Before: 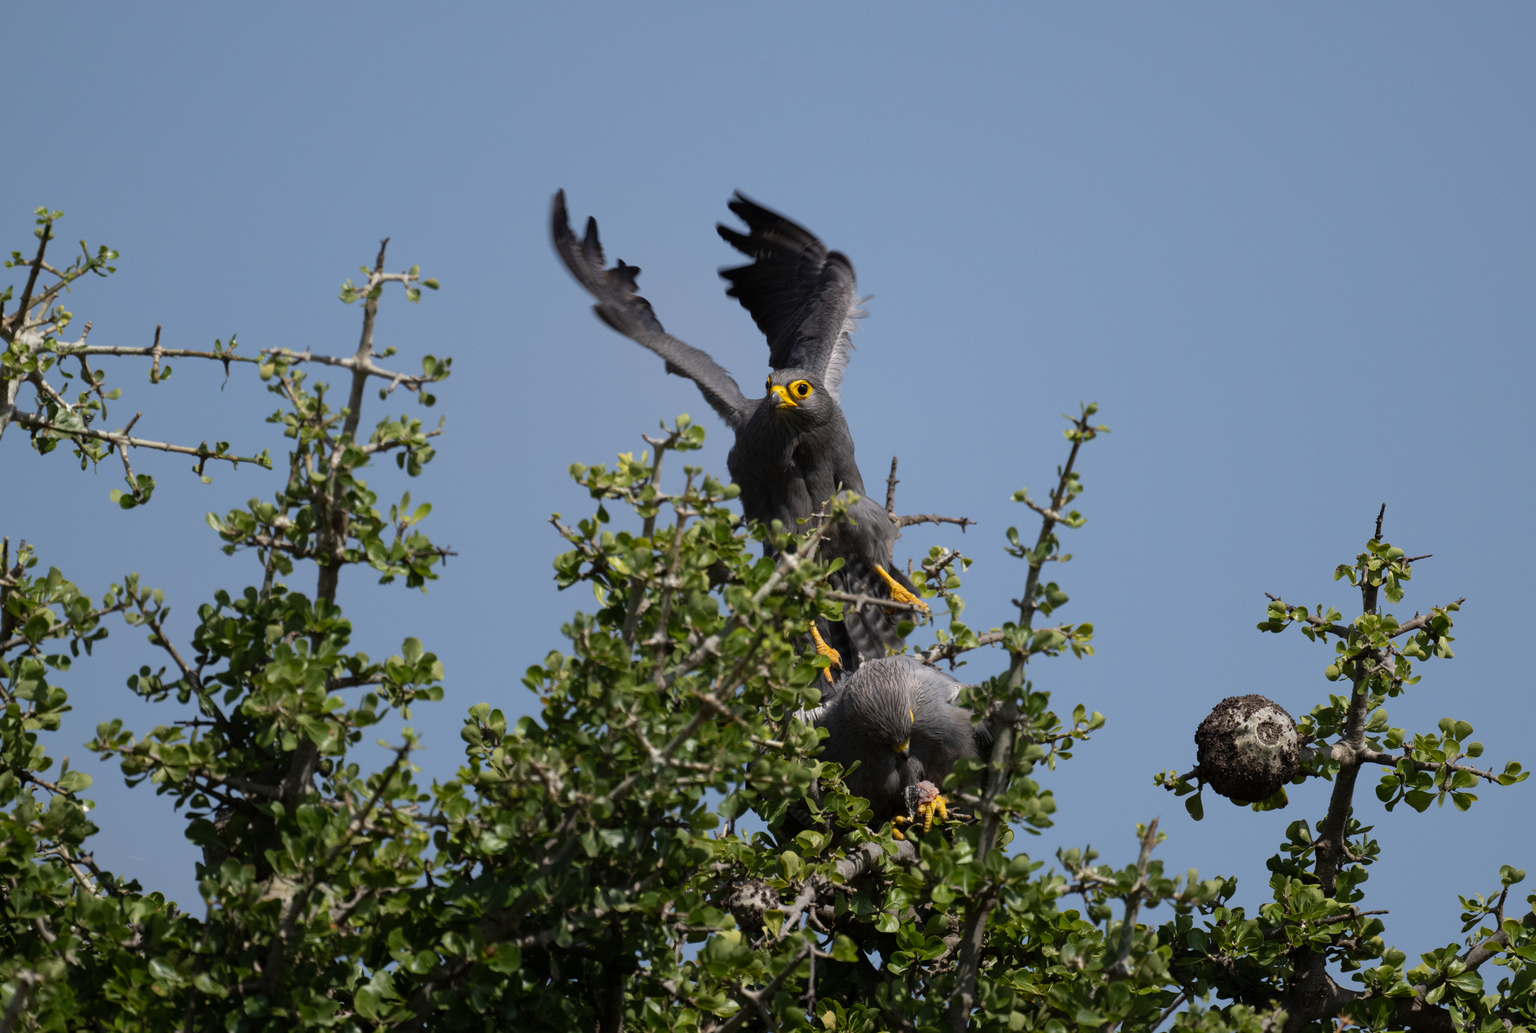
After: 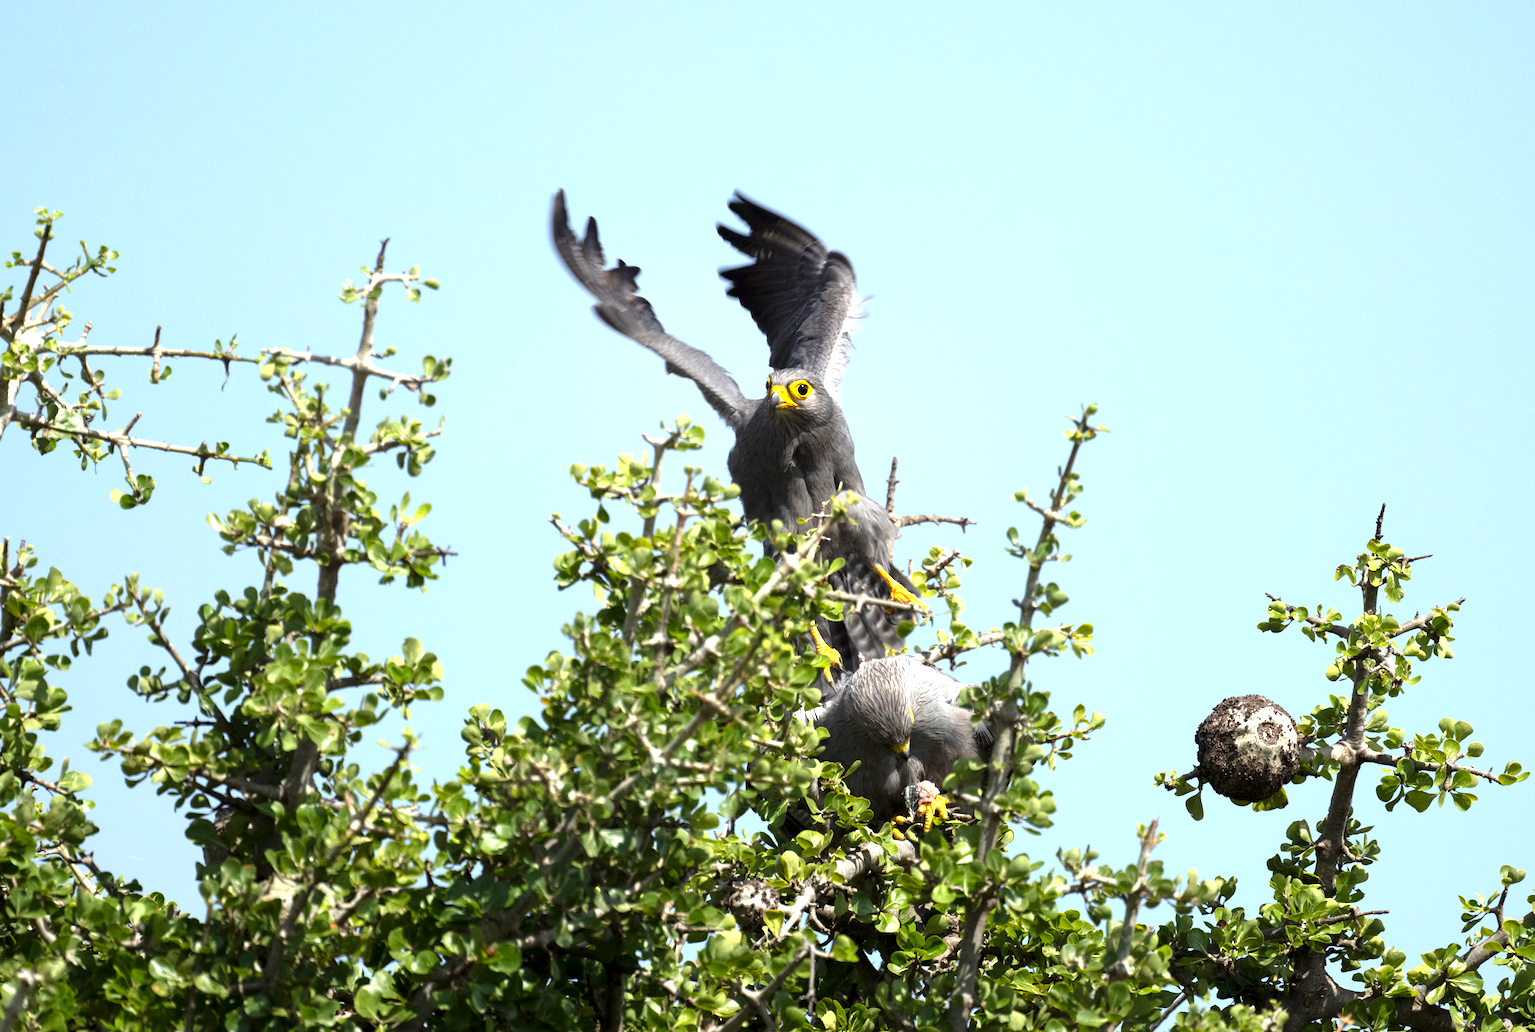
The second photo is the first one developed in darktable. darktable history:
exposure: black level correction 0.001, exposure 1.726 EV, compensate highlight preservation false
color correction: highlights a* -2.48, highlights b* 2.25
